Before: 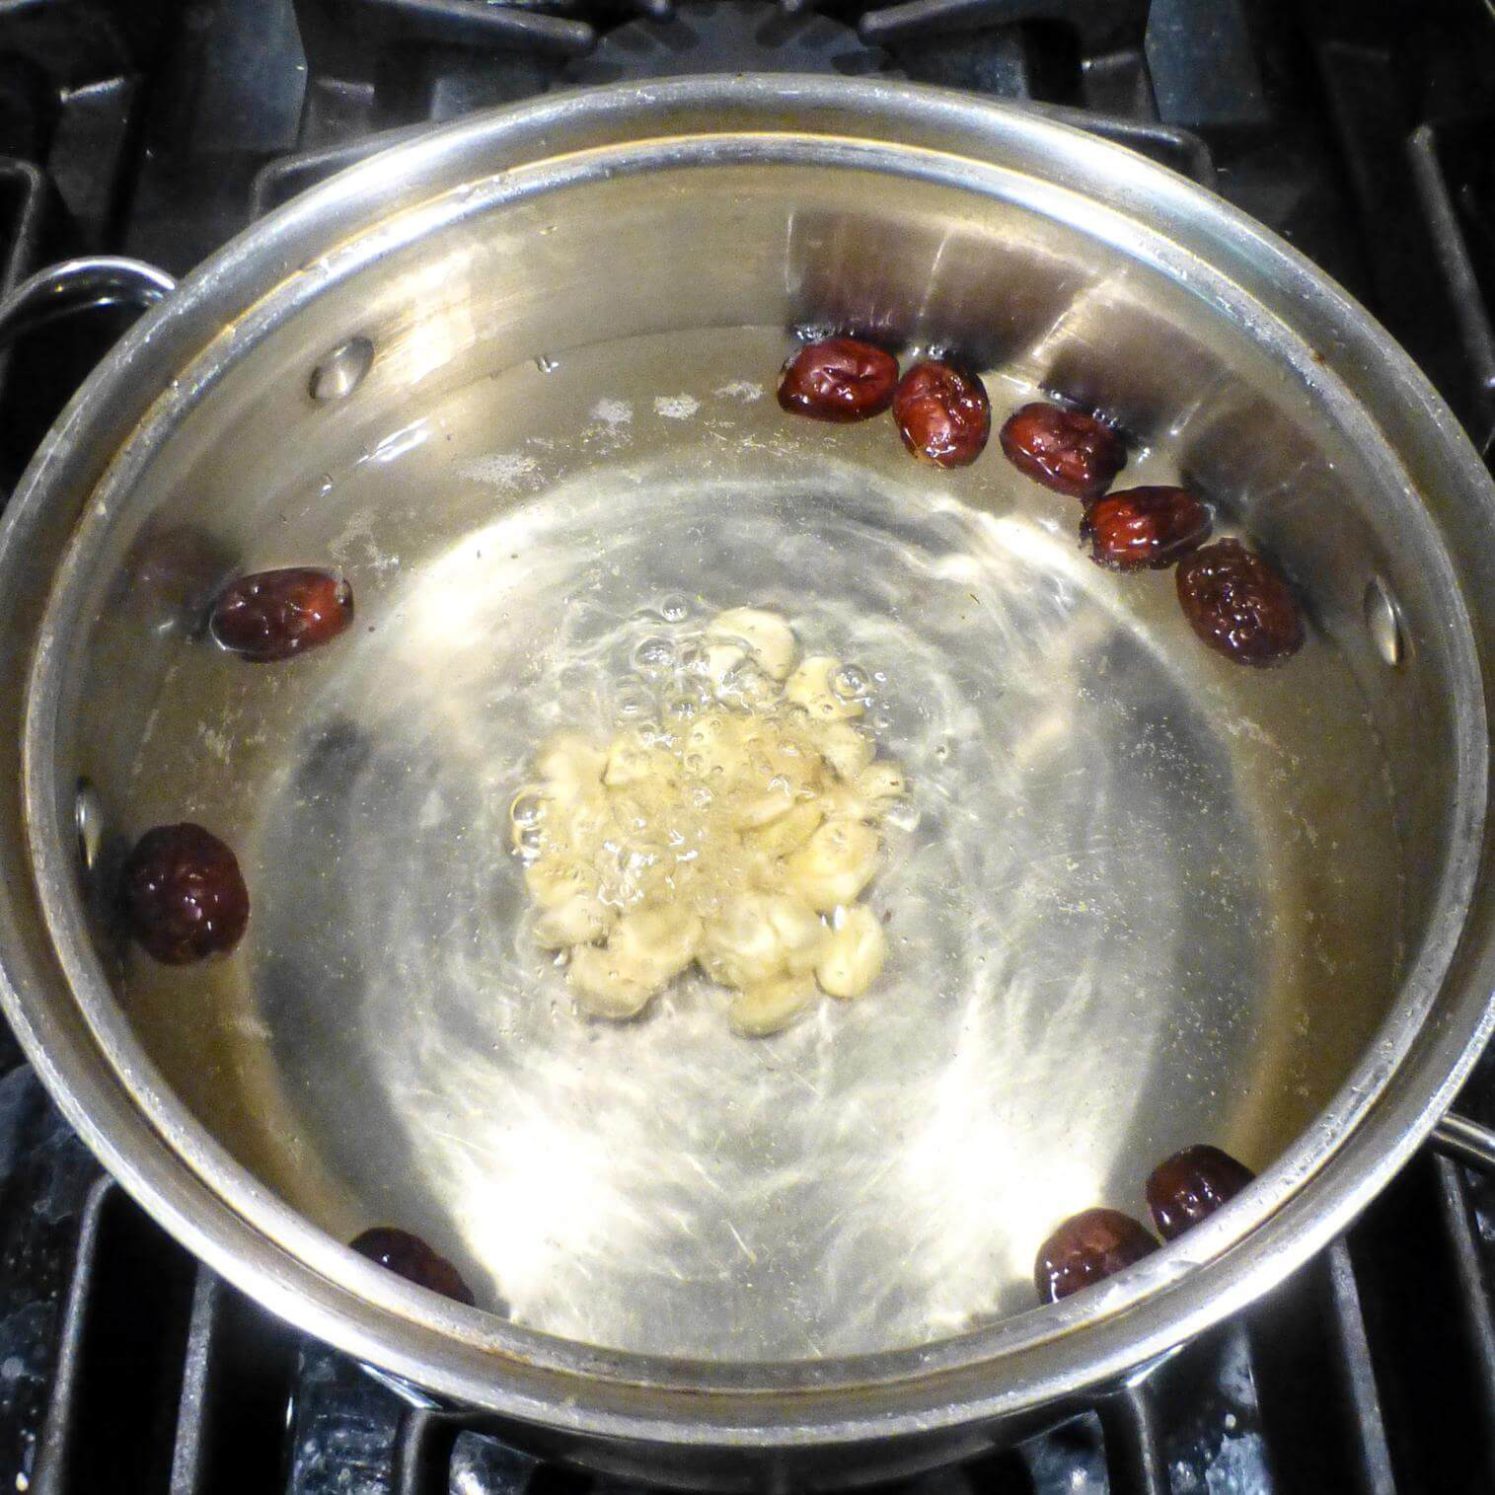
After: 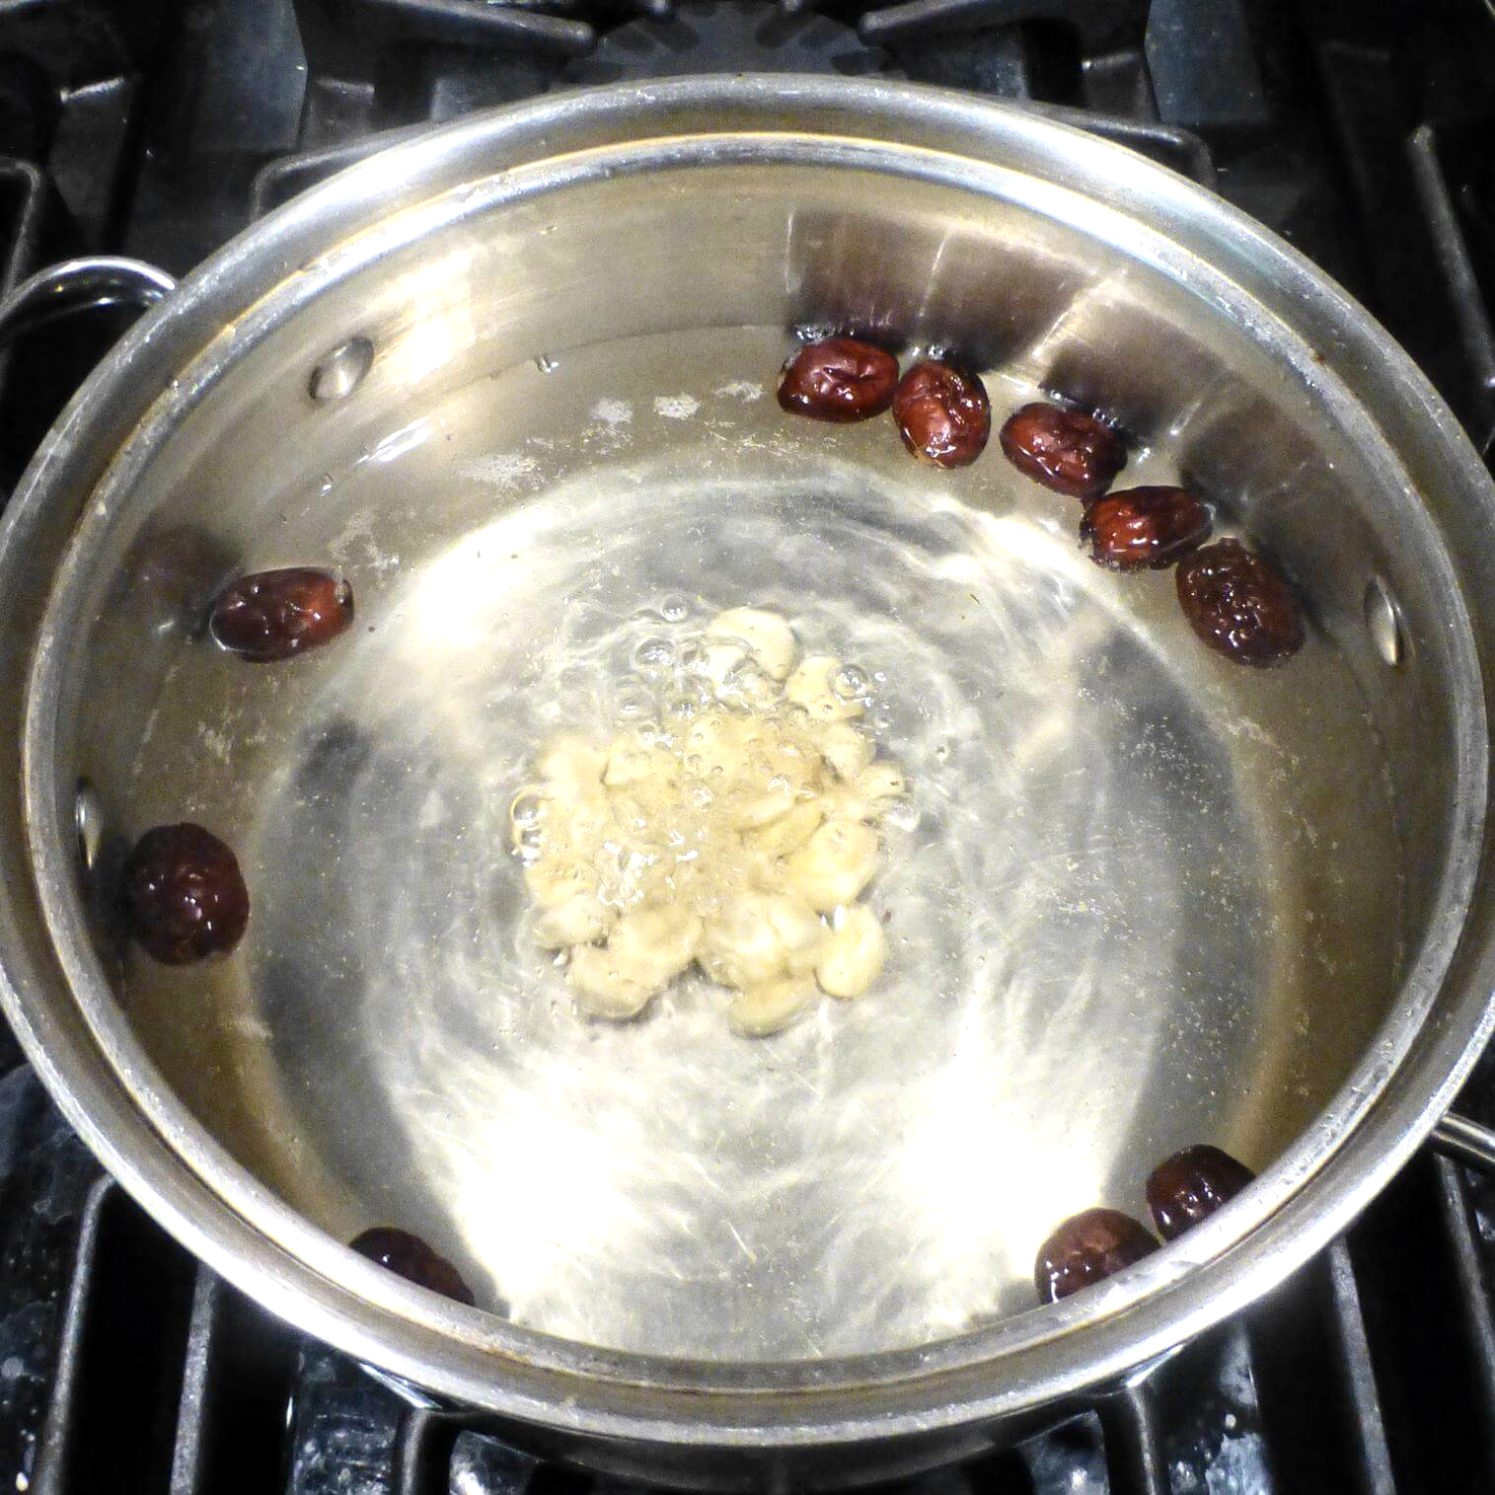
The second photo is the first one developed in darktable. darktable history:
exposure: exposure 0.2 EV, compensate highlight preservation false
contrast brightness saturation: contrast 0.11, saturation -0.17
